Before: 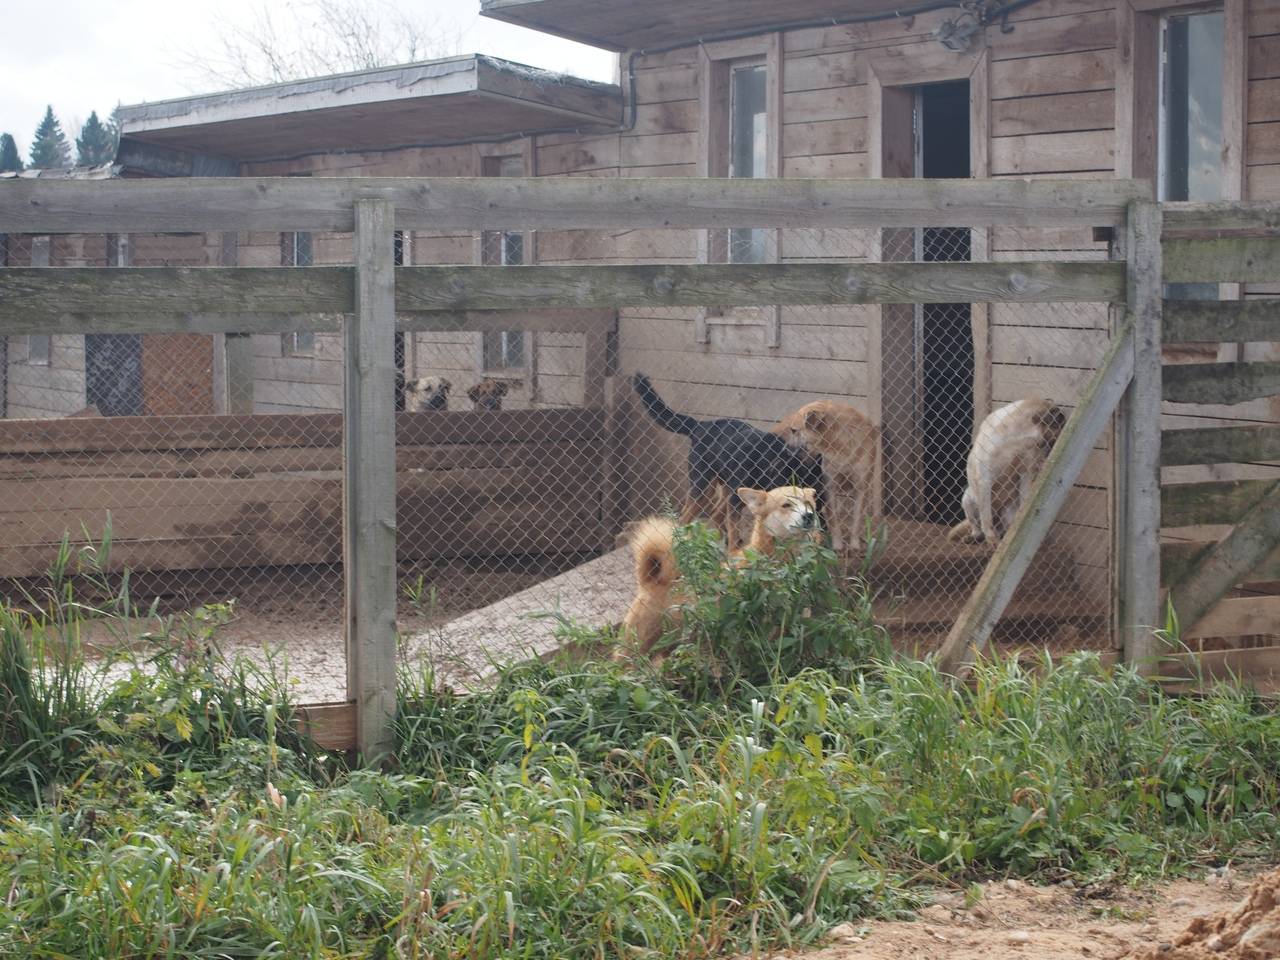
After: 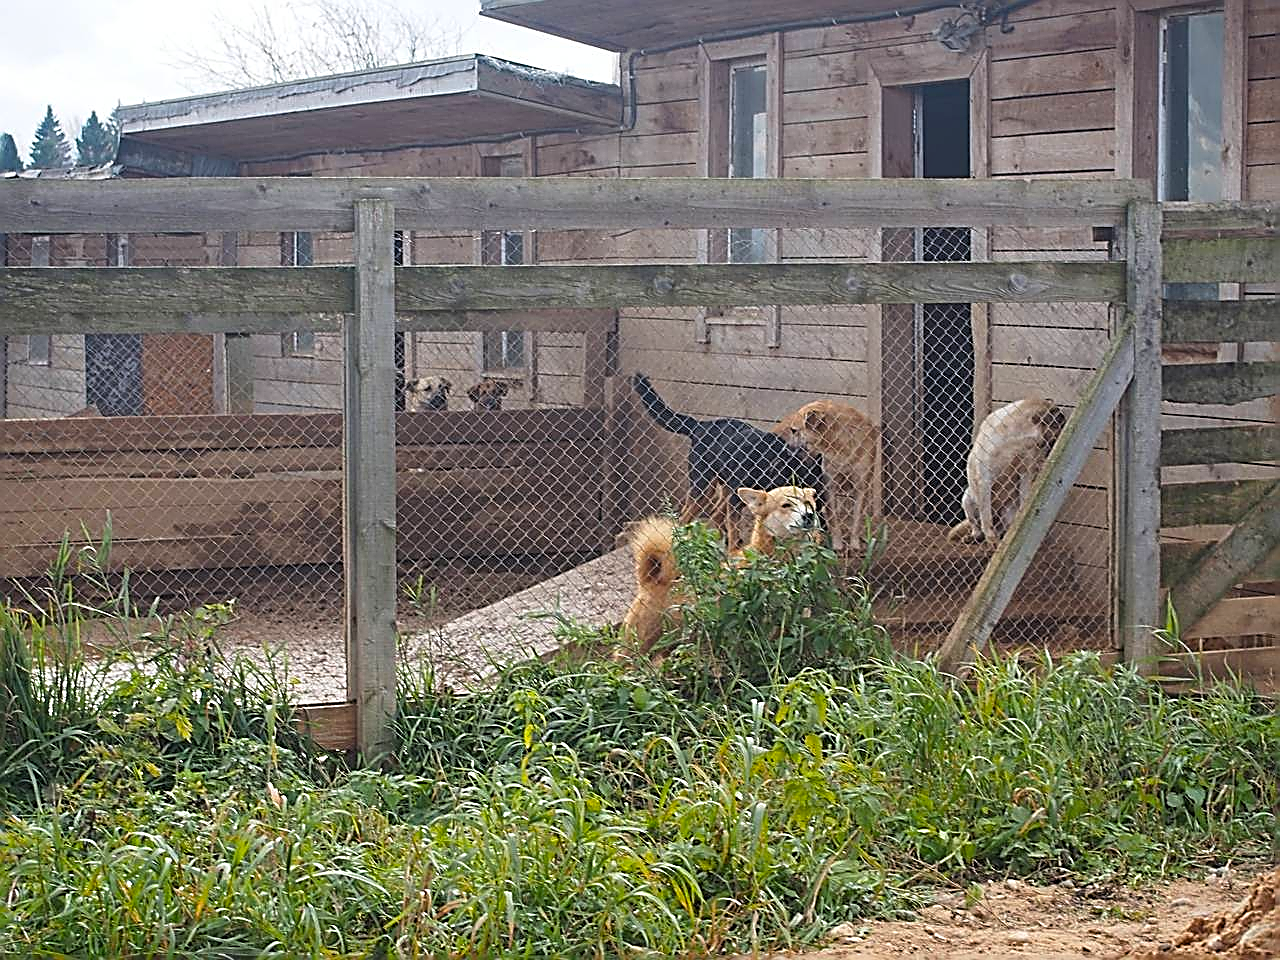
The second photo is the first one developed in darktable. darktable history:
color balance rgb: perceptual saturation grading › global saturation 25%, global vibrance 20%
sharpen: amount 1.861
local contrast: mode bilateral grid, contrast 10, coarseness 25, detail 115%, midtone range 0.2
